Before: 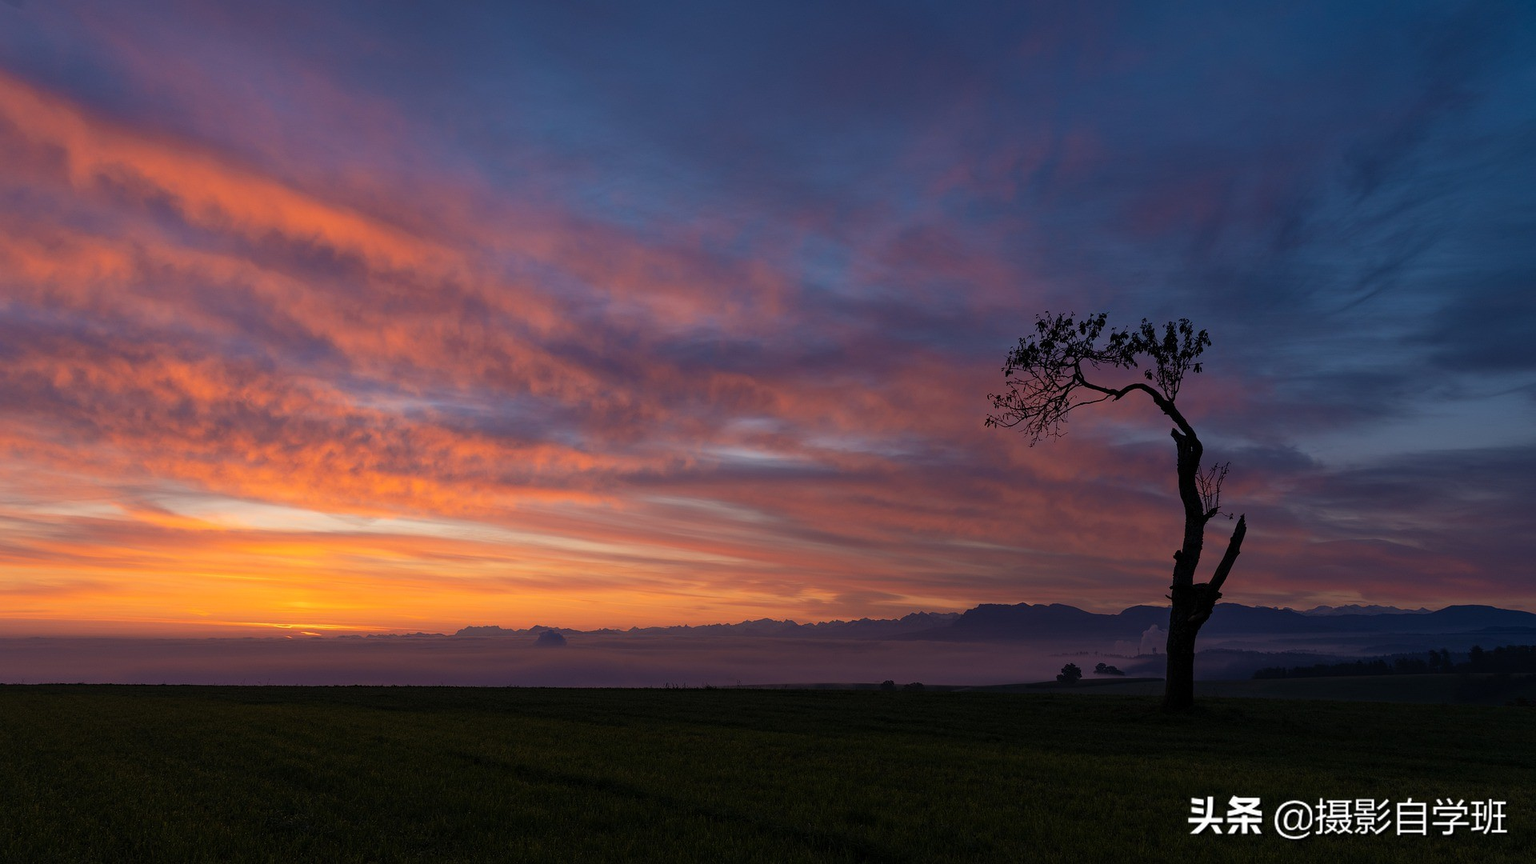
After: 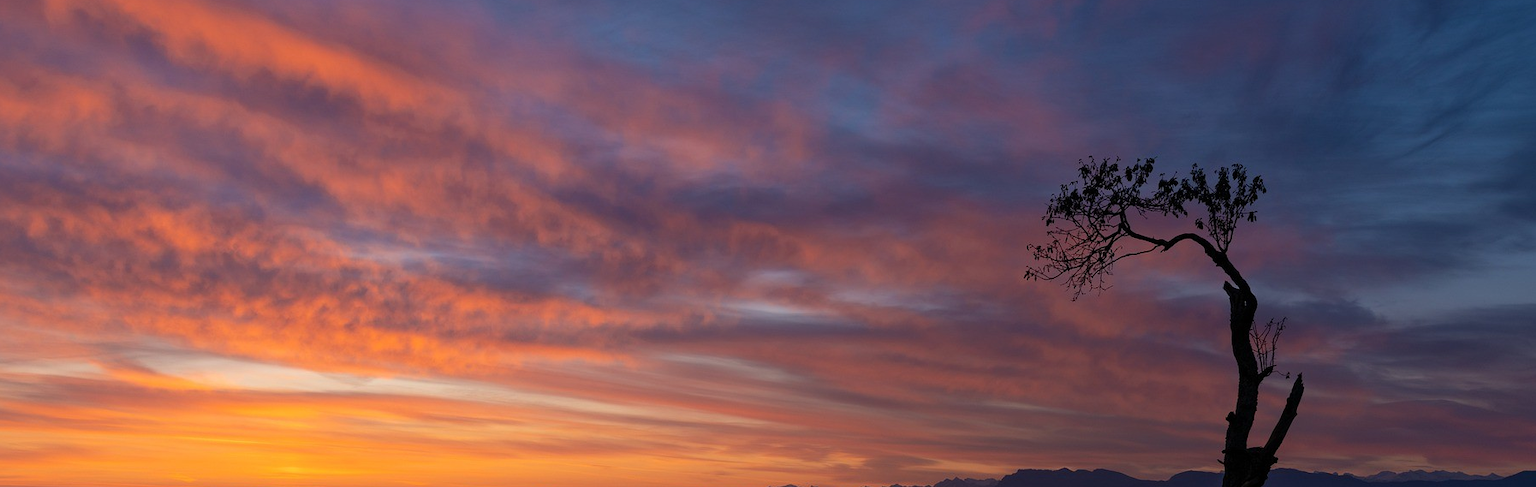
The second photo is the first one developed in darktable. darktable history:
crop: left 1.849%, top 19.211%, right 4.697%, bottom 28.063%
